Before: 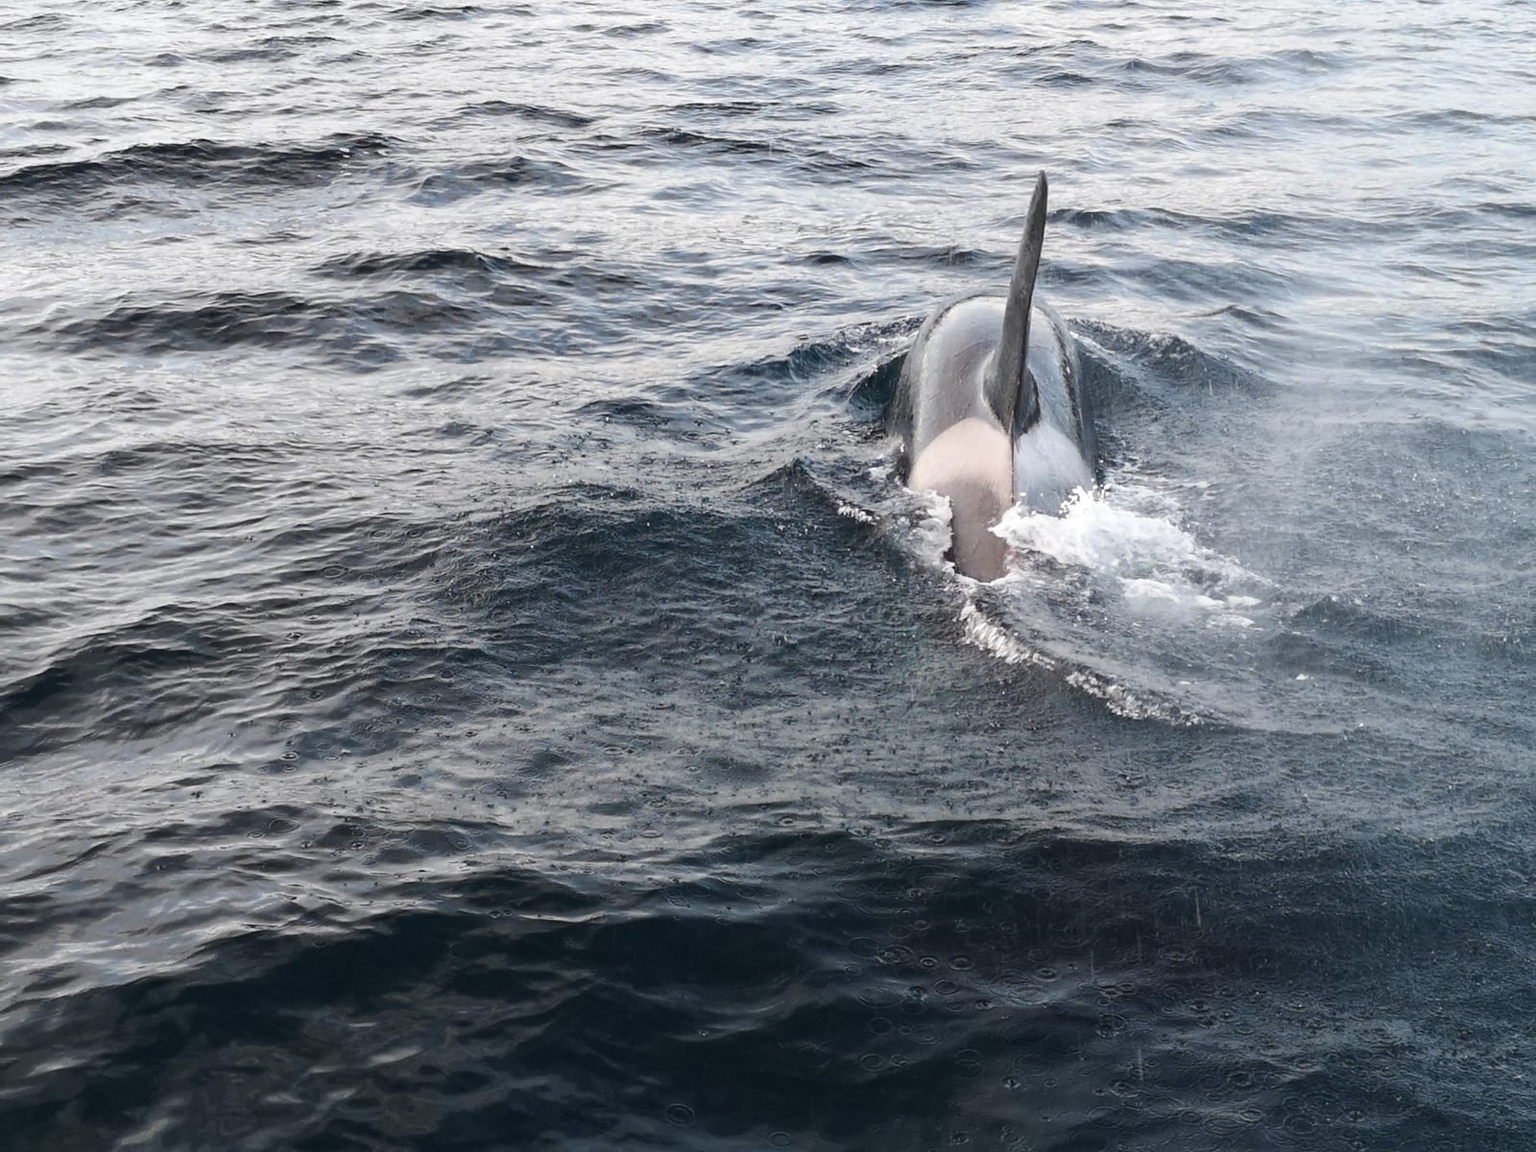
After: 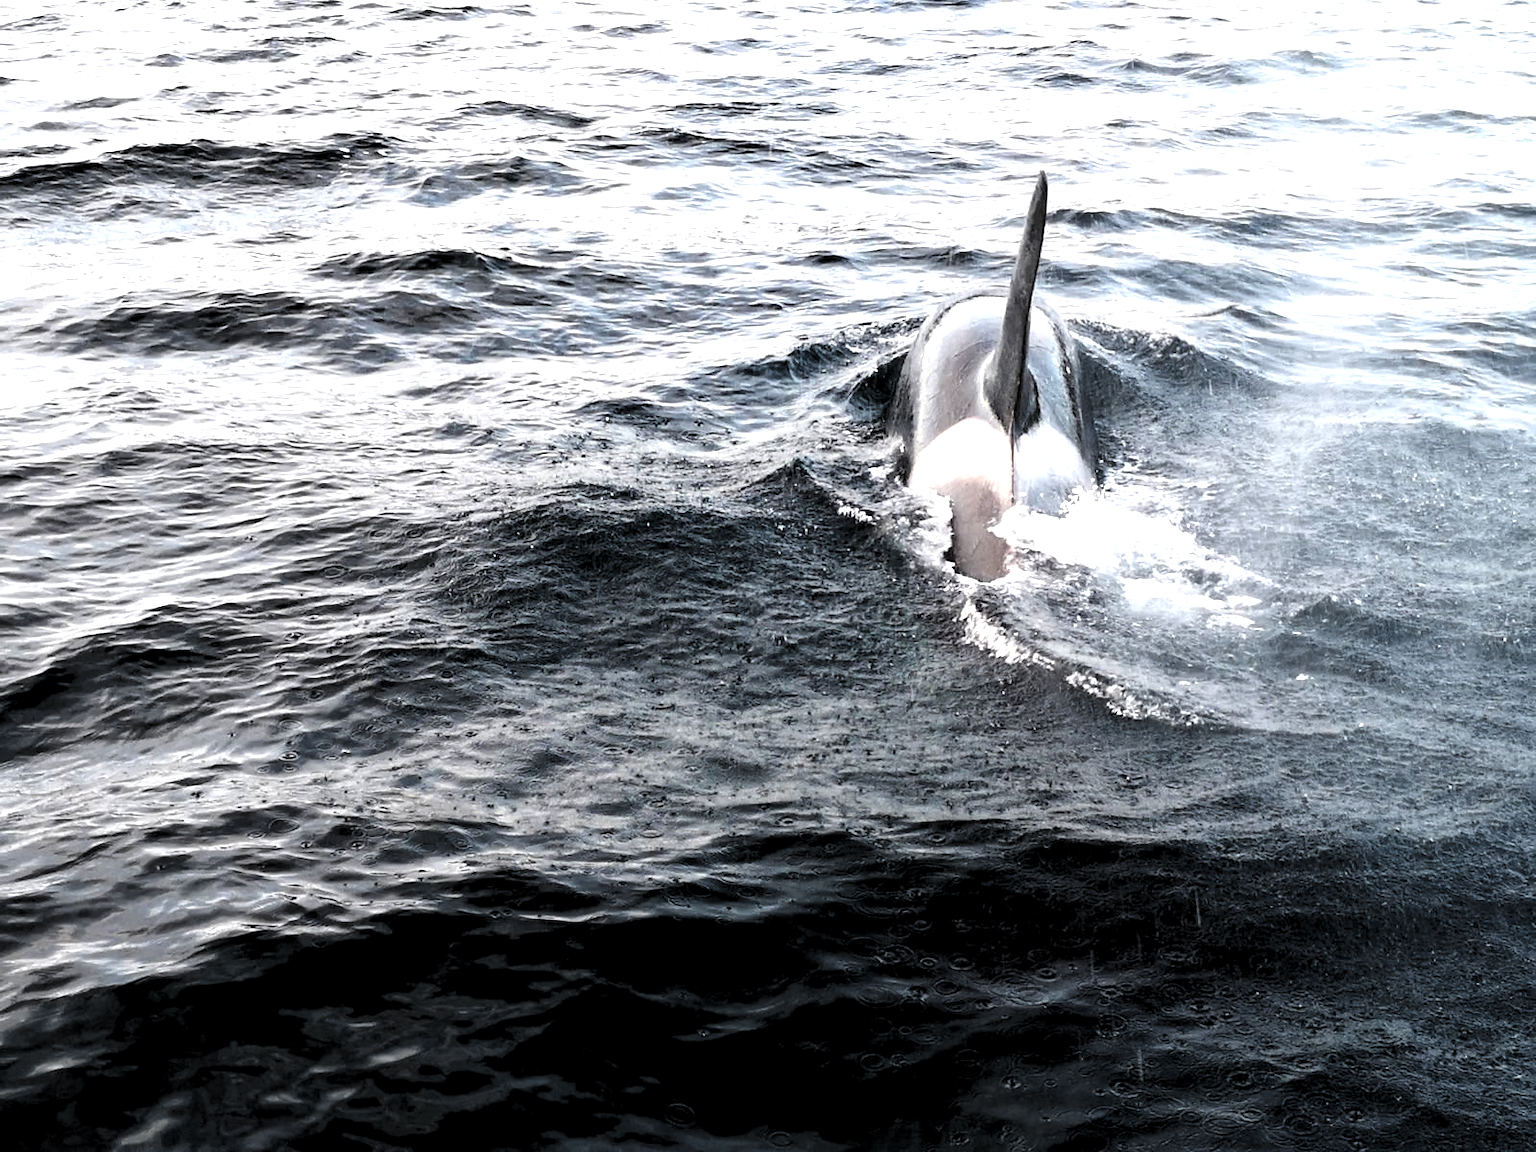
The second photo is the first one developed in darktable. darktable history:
exposure: black level correction 0, exposure 0.498 EV, compensate highlight preservation false
levels: white 99.9%, levels [0.182, 0.542, 0.902]
